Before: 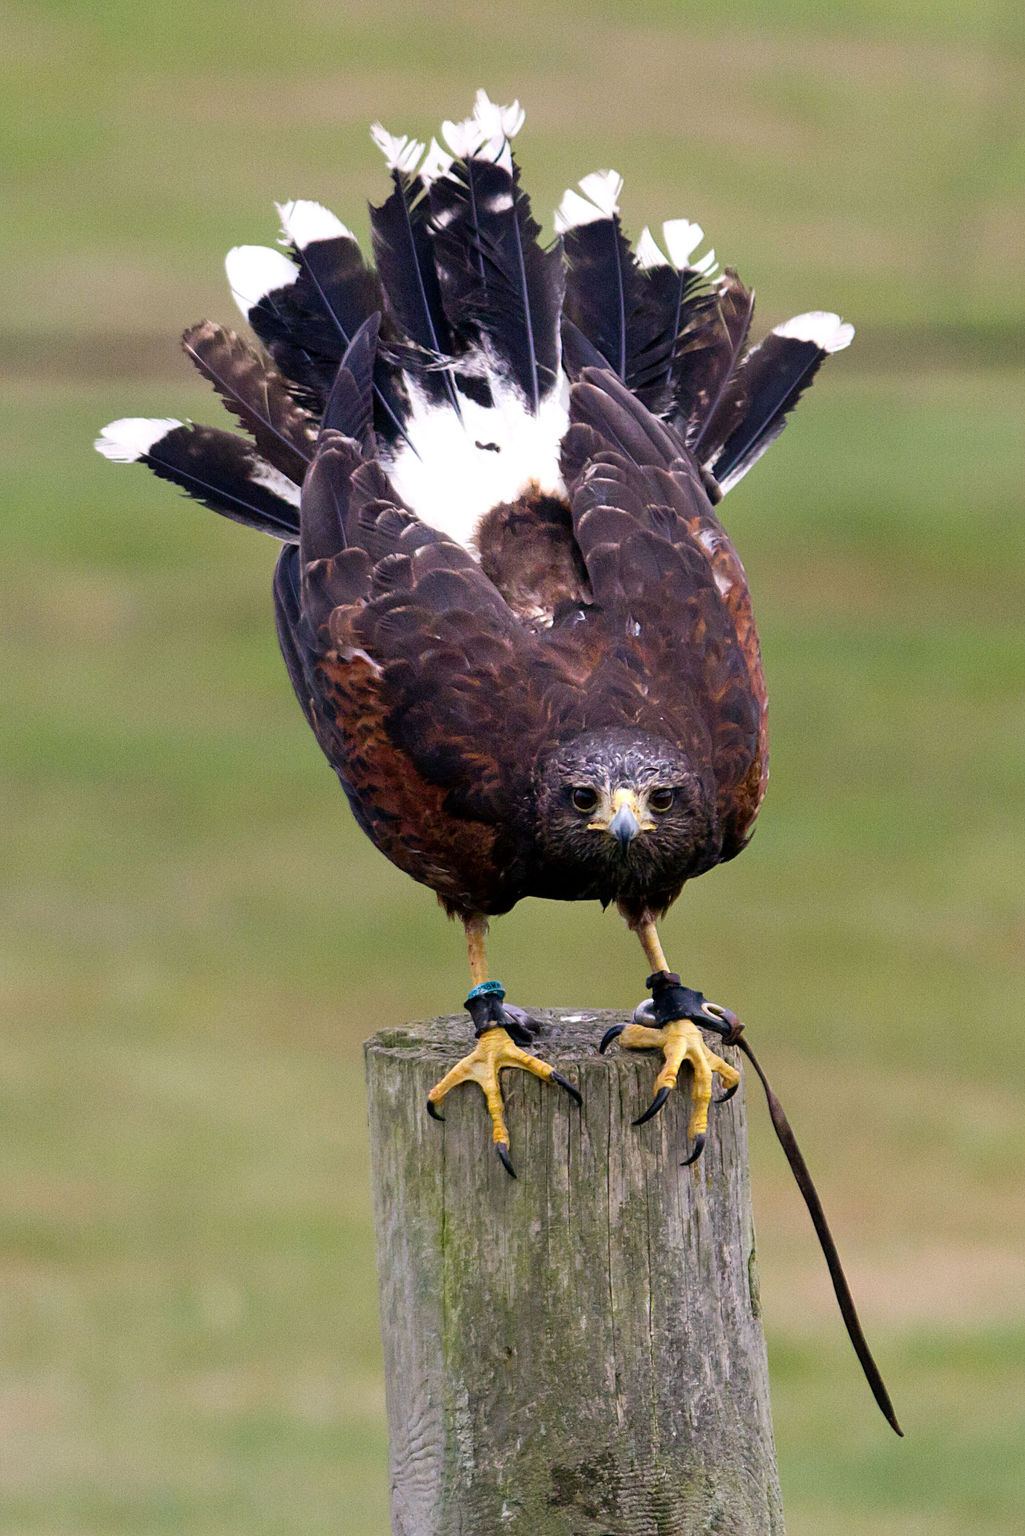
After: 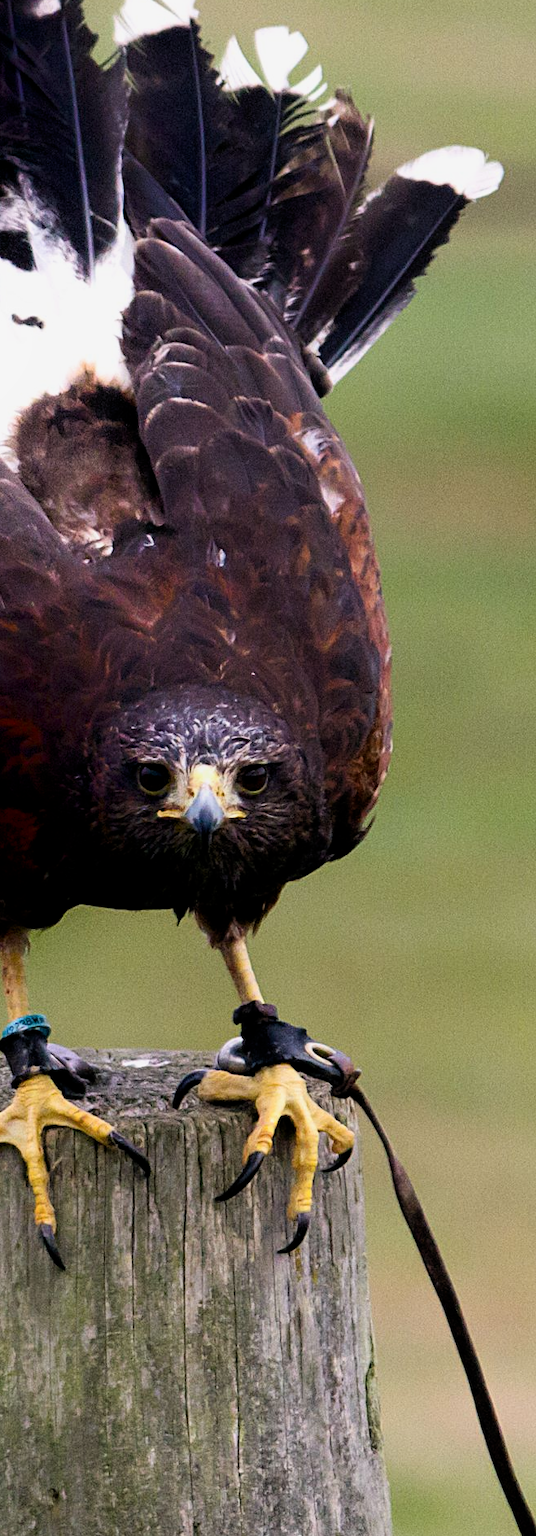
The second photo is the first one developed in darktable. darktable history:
shadows and highlights: shadows -71.25, highlights 33.46, soften with gaussian
crop: left 45.516%, top 12.98%, right 14.073%, bottom 9.876%
filmic rgb: middle gray luminance 21.7%, black relative exposure -14.05 EV, white relative exposure 2.97 EV, target black luminance 0%, hardness 8.83, latitude 59.71%, contrast 1.208, highlights saturation mix 6.15%, shadows ↔ highlights balance 42.29%
